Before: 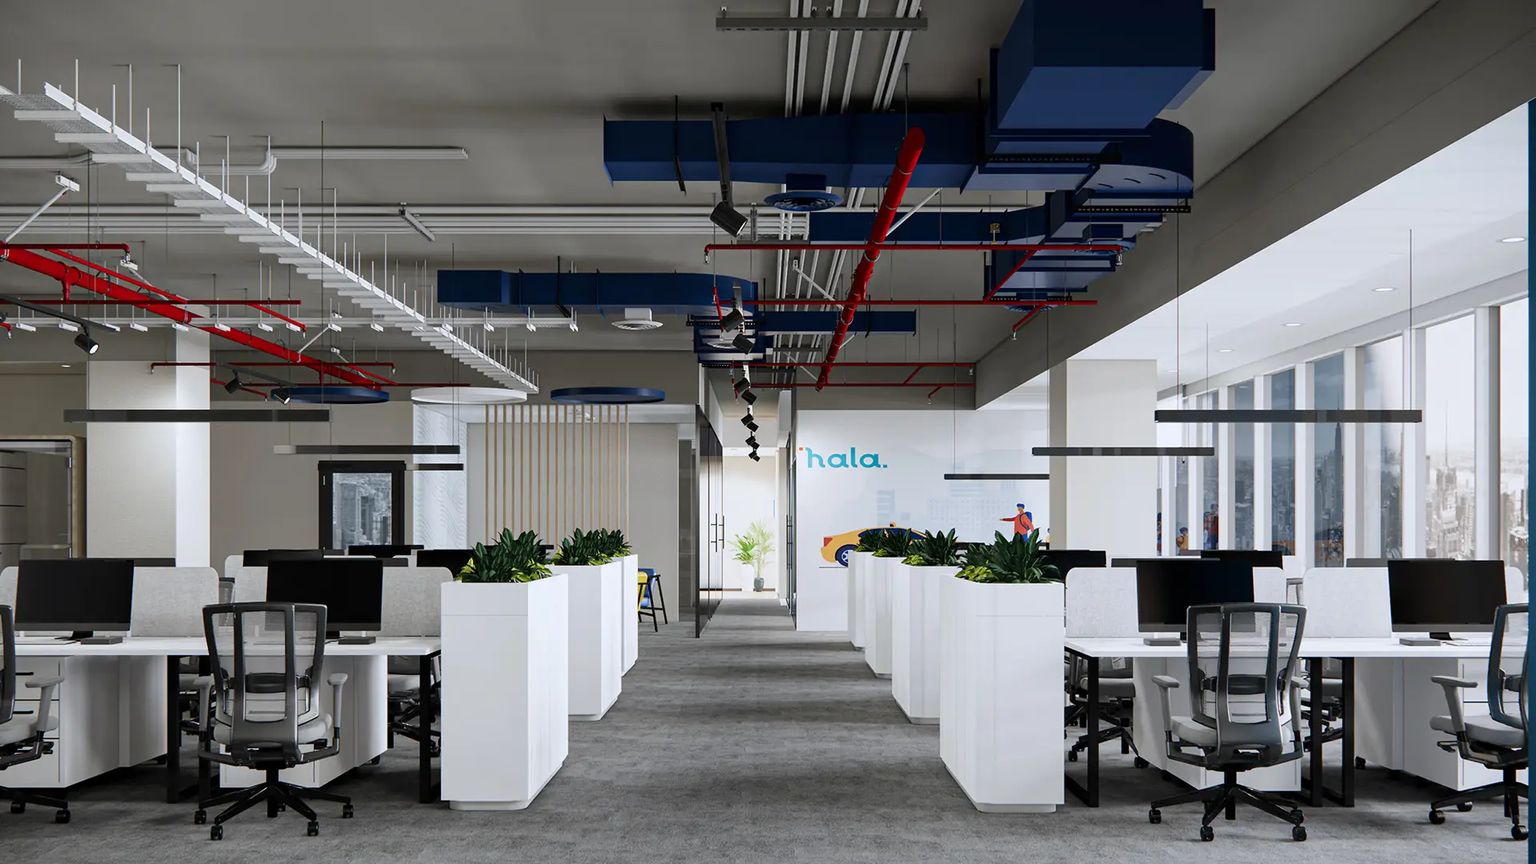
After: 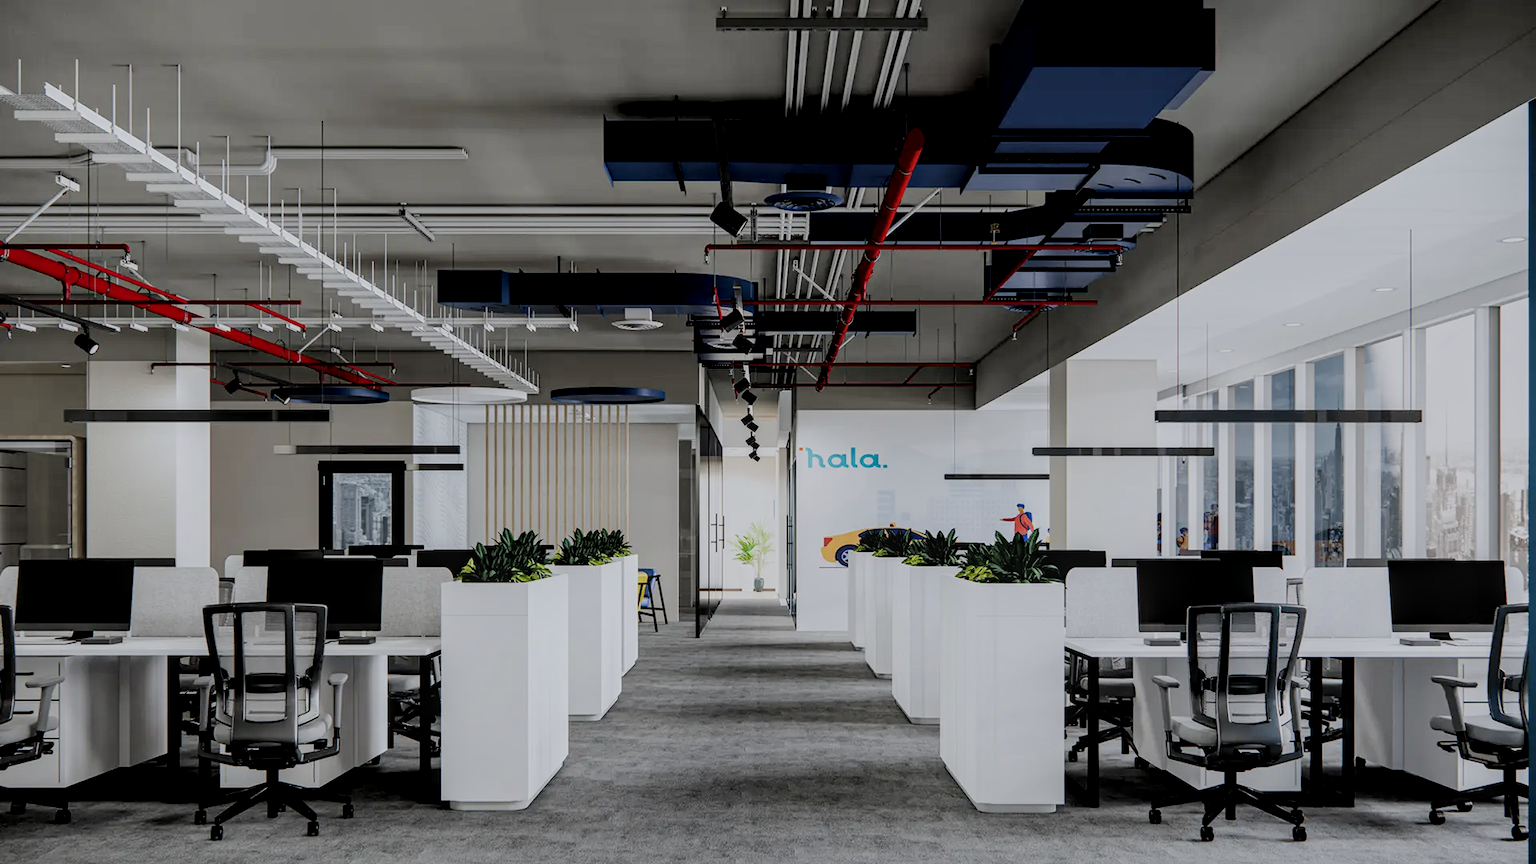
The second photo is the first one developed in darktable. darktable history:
filmic rgb: black relative exposure -6.14 EV, white relative exposure 6.96 EV, hardness 2.24
local contrast: detail 130%
